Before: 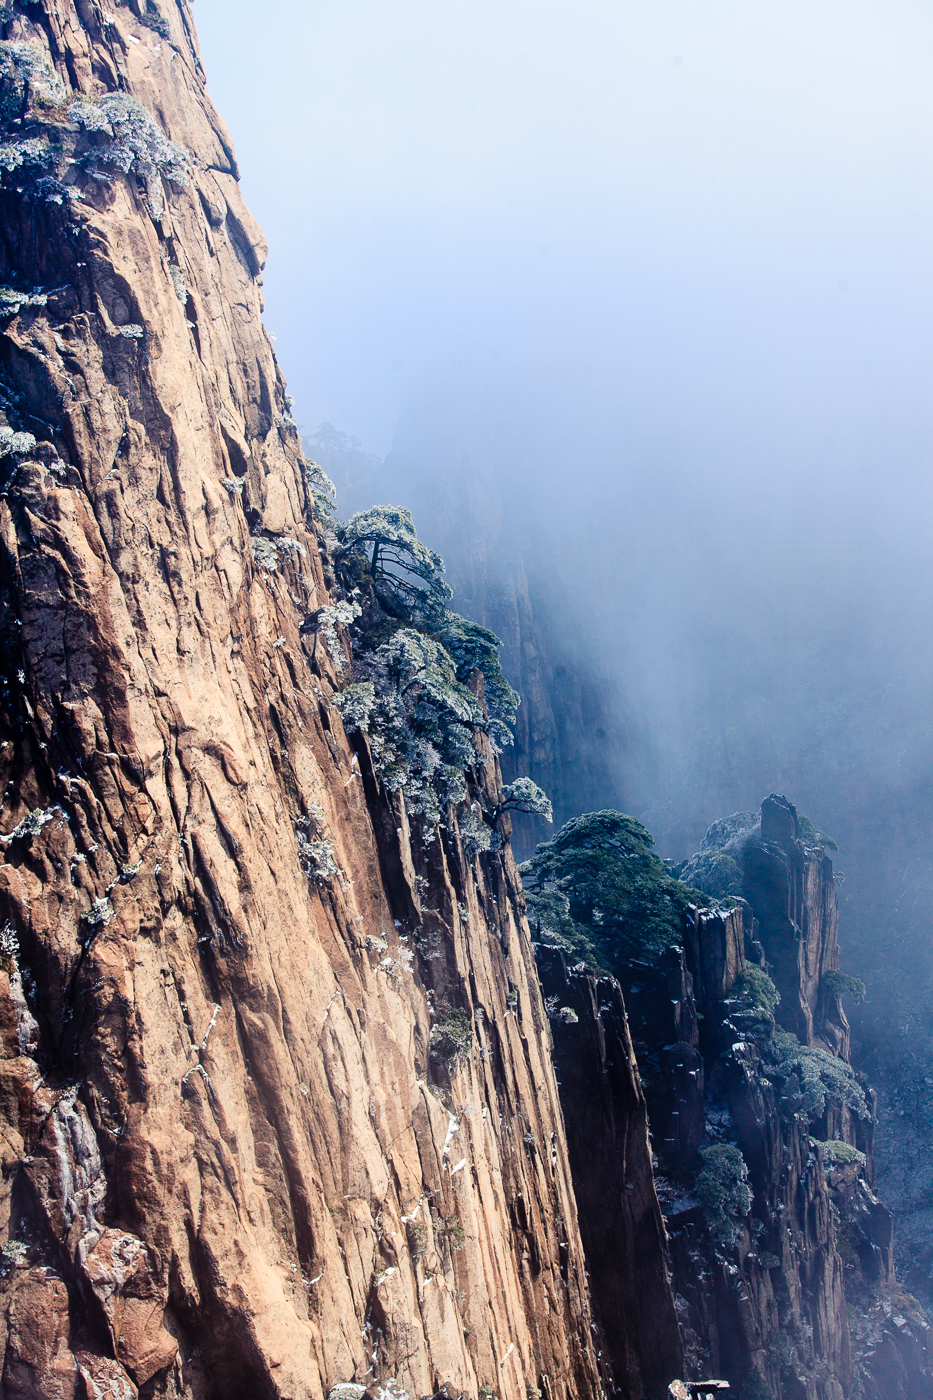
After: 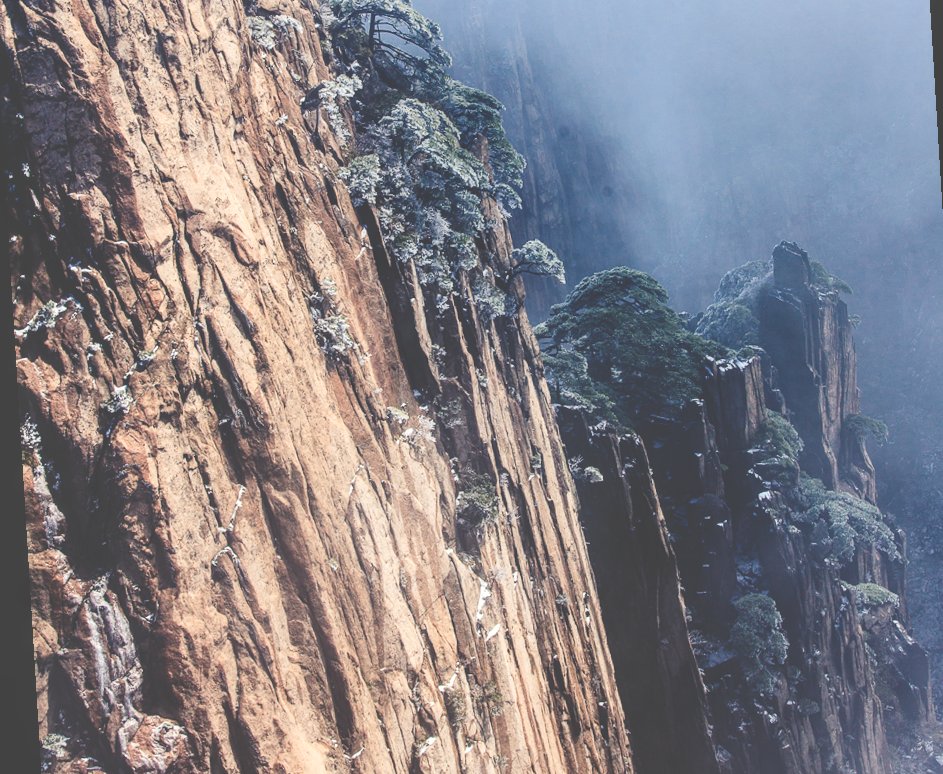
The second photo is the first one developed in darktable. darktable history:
exposure: black level correction -0.062, exposure -0.05 EV, compensate highlight preservation false
rotate and perspective: rotation -3.52°, crop left 0.036, crop right 0.964, crop top 0.081, crop bottom 0.919
crop and rotate: top 36.435%
local contrast: on, module defaults
